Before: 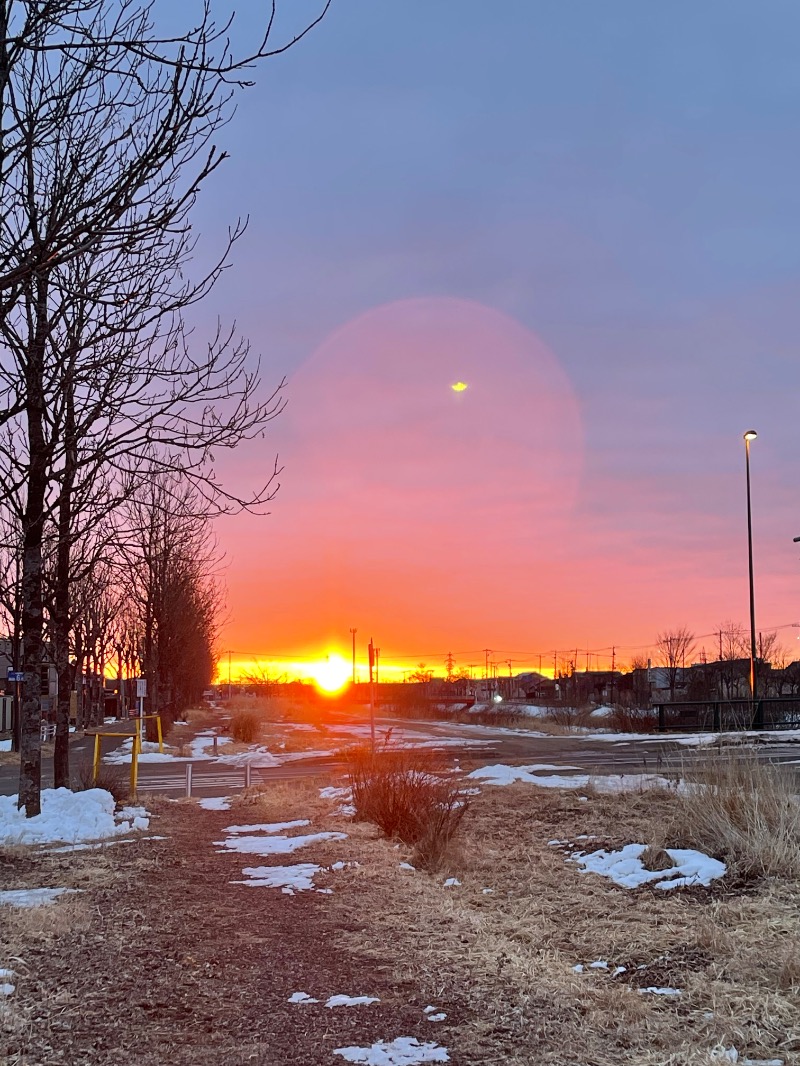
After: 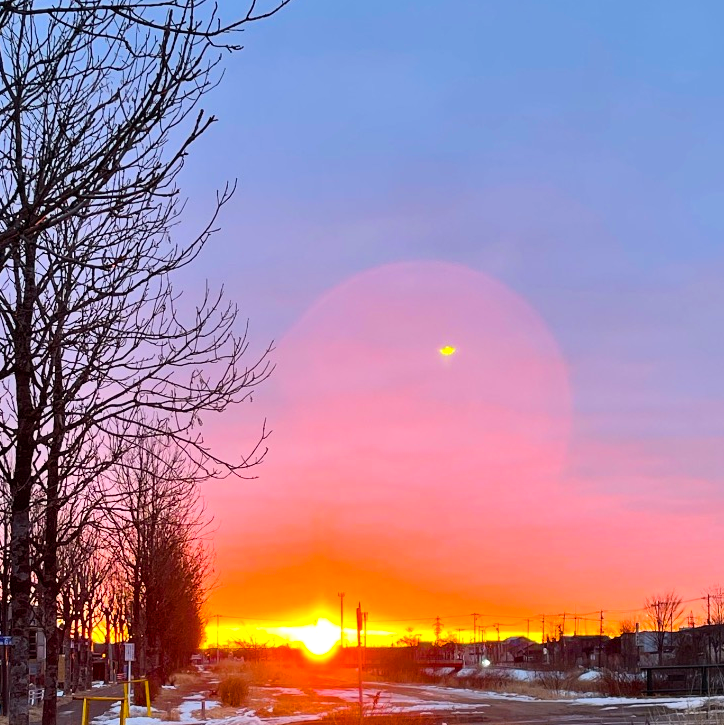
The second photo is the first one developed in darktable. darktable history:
color balance rgb: perceptual saturation grading › global saturation 36.402%, perceptual brilliance grading › global brilliance 11.921%
tone equalizer: -8 EV -0.002 EV, -7 EV 0.004 EV, -6 EV -0.042 EV, -5 EV 0.01 EV, -4 EV -0.026 EV, -3 EV 0.006 EV, -2 EV -0.044 EV, -1 EV -0.309 EV, +0 EV -0.587 EV, edges refinement/feathering 500, mask exposure compensation -1.57 EV, preserve details no
crop: left 1.62%, top 3.396%, right 7.76%, bottom 28.502%
